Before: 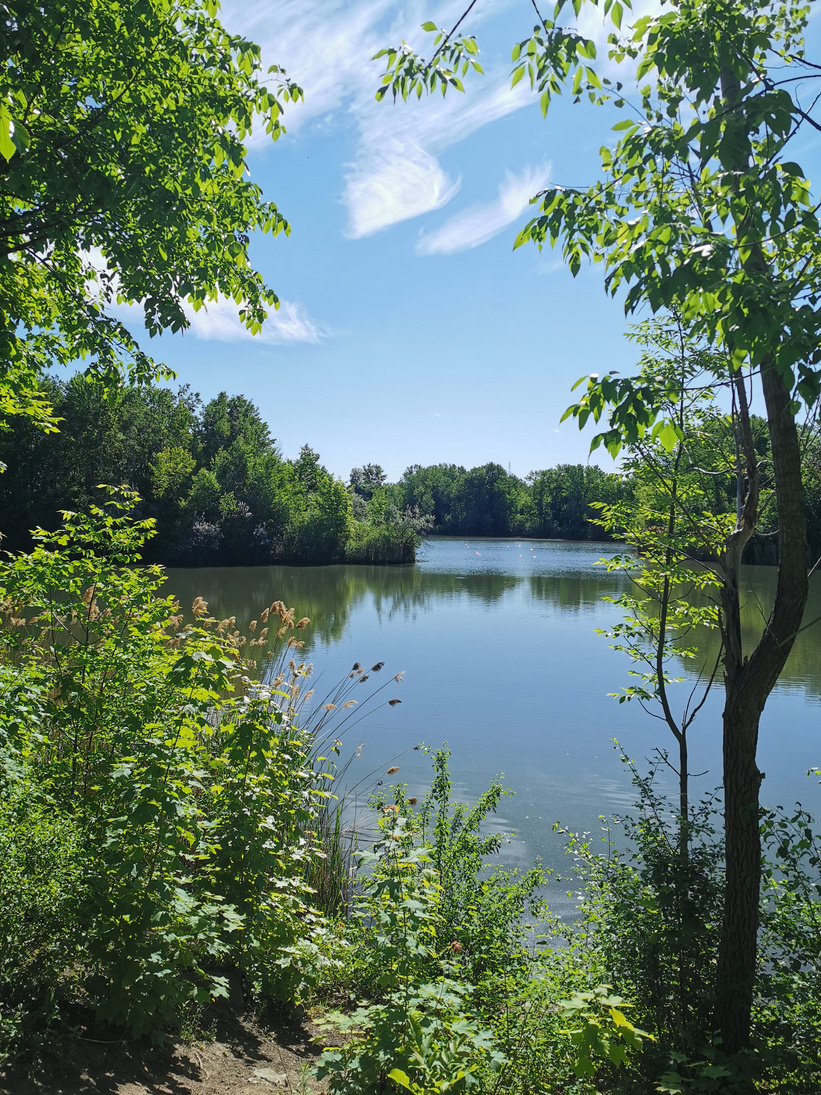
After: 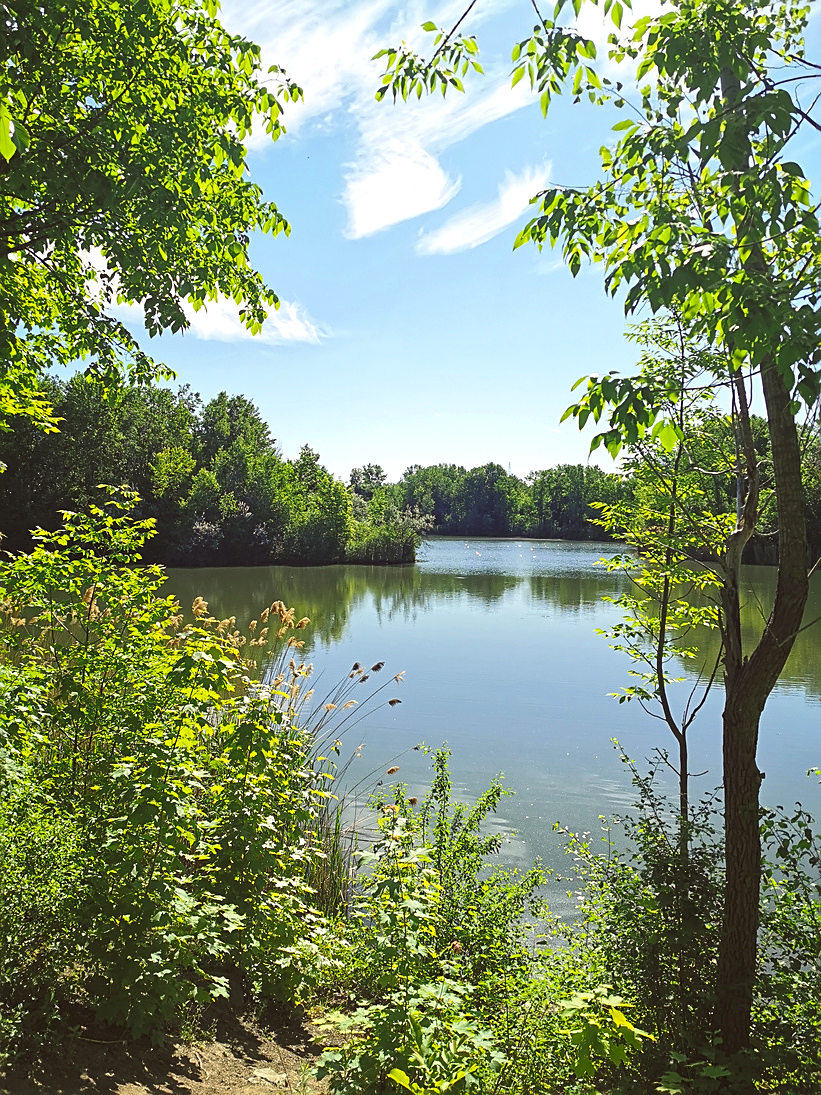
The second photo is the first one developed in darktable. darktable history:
color correction: highlights a* 0.816, highlights b* 2.78, saturation 1.1
sharpen: on, module defaults
exposure: exposure 0.6 EV, compensate highlight preservation false
color balance: lift [1.005, 1.002, 0.998, 0.998], gamma [1, 1.021, 1.02, 0.979], gain [0.923, 1.066, 1.056, 0.934]
